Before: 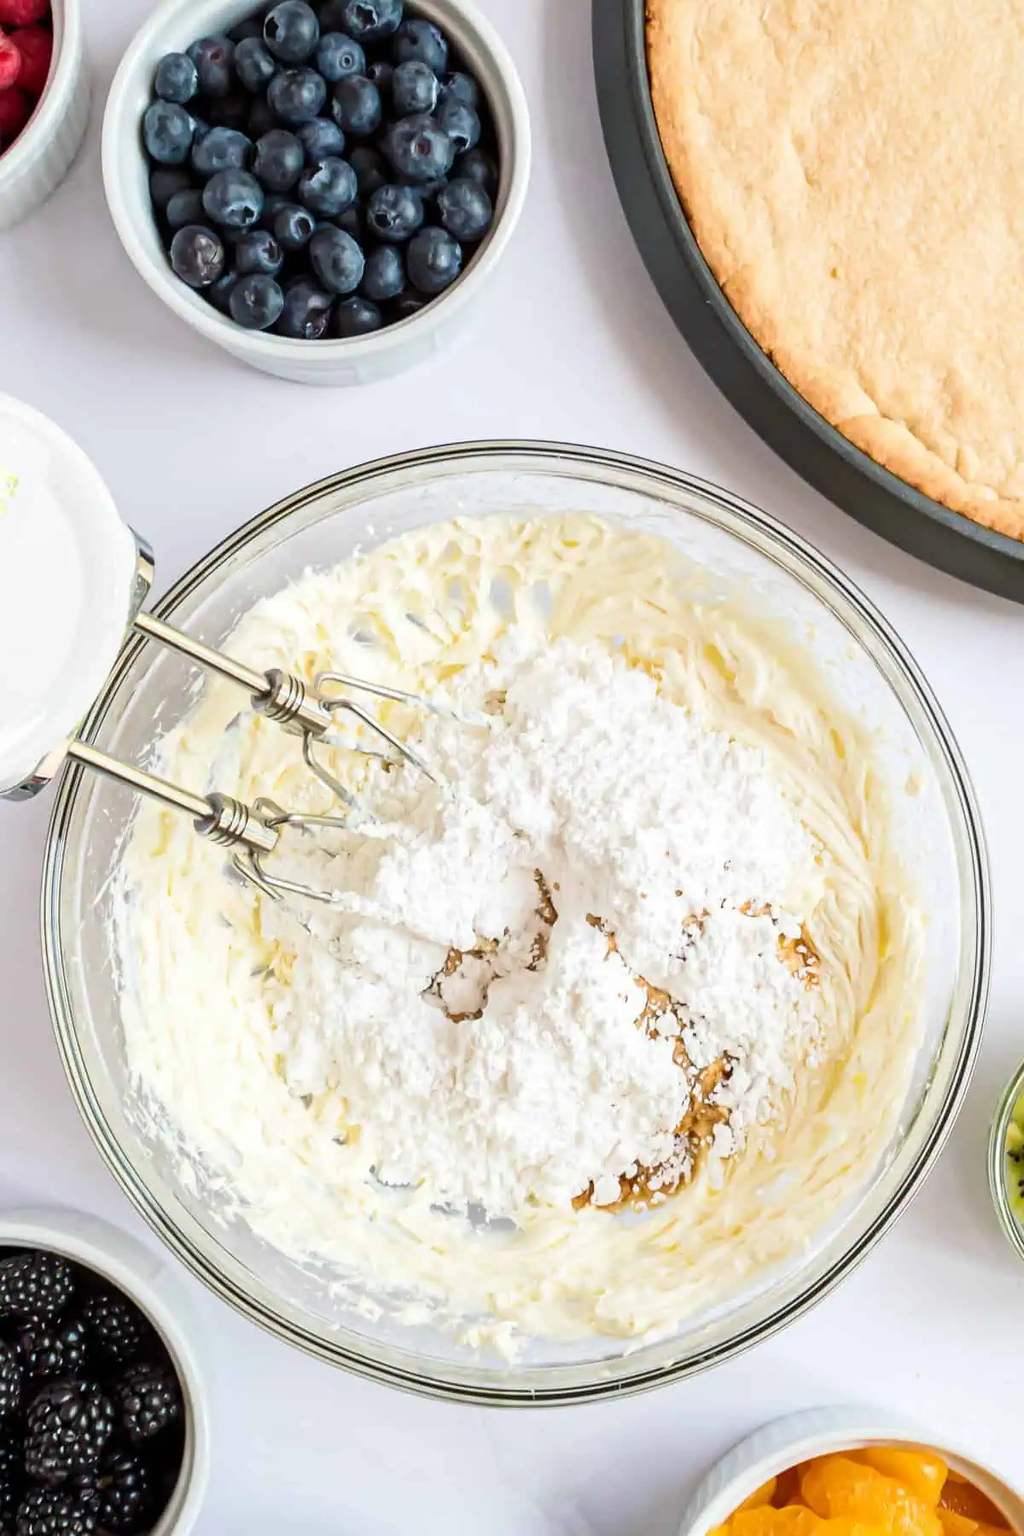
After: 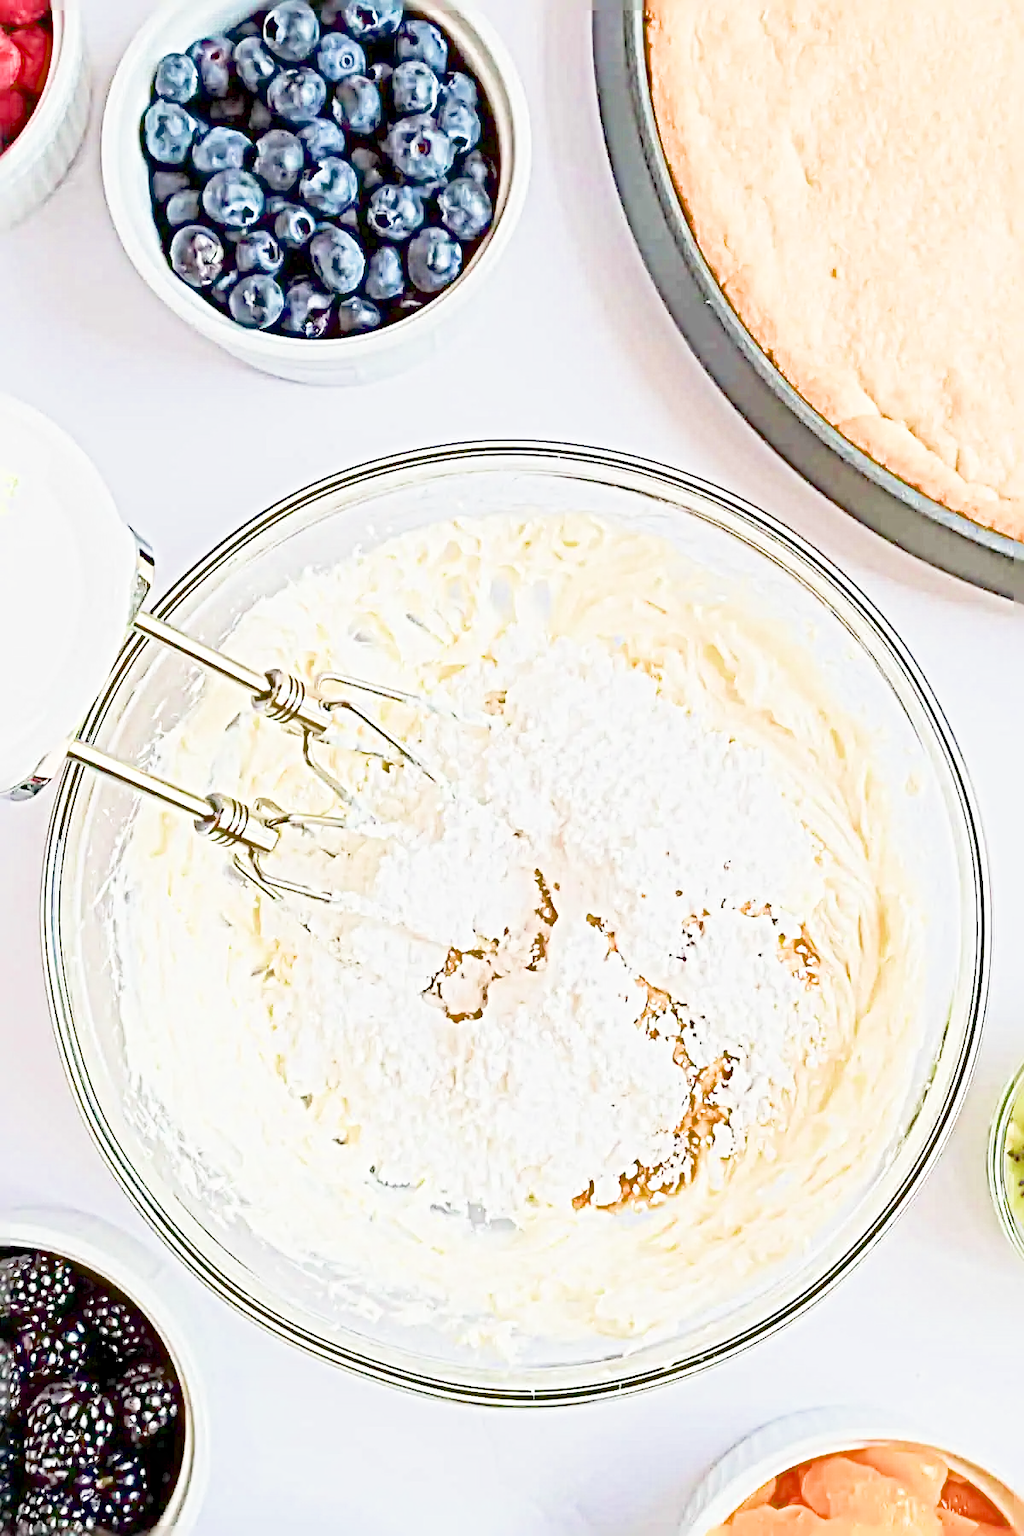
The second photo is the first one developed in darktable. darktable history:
sharpen: radius 6.3, amount 1.8, threshold 0
filmic rgb: middle gray luminance 2.5%, black relative exposure -10 EV, white relative exposure 7 EV, threshold 6 EV, dynamic range scaling 10%, target black luminance 0%, hardness 3.19, latitude 44.39%, contrast 0.682, highlights saturation mix 5%, shadows ↔ highlights balance 13.63%, add noise in highlights 0, color science v3 (2019), use custom middle-gray values true, iterations of high-quality reconstruction 0, contrast in highlights soft, enable highlight reconstruction true
